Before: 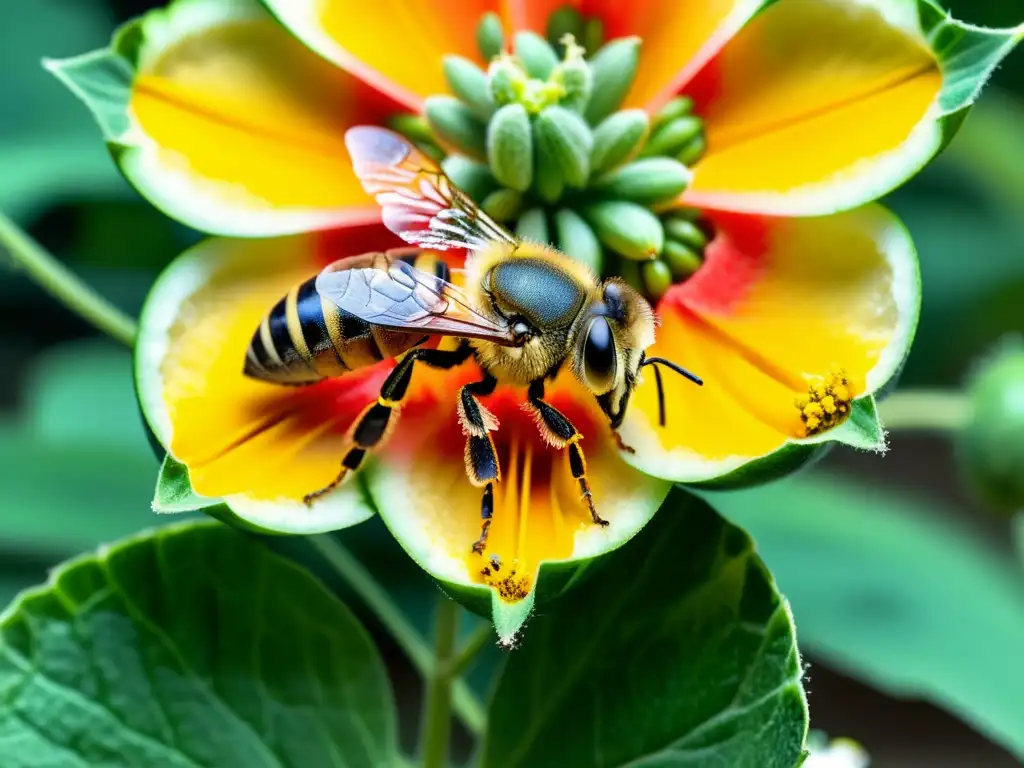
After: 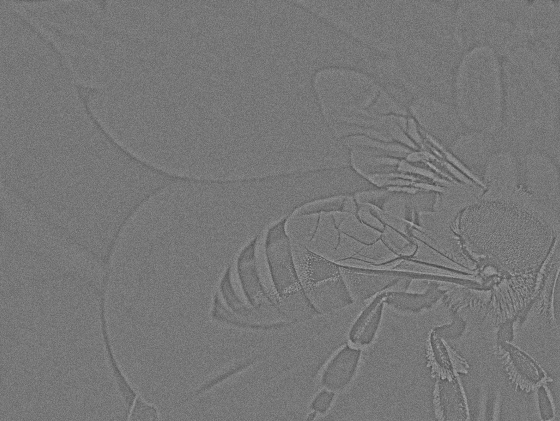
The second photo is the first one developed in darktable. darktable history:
crop and rotate: left 3.047%, top 7.509%, right 42.236%, bottom 37.598%
local contrast: mode bilateral grid, contrast 20, coarseness 50, detail 150%, midtone range 0.2
grain: coarseness 0.47 ISO
highpass: sharpness 6%, contrast boost 7.63%
